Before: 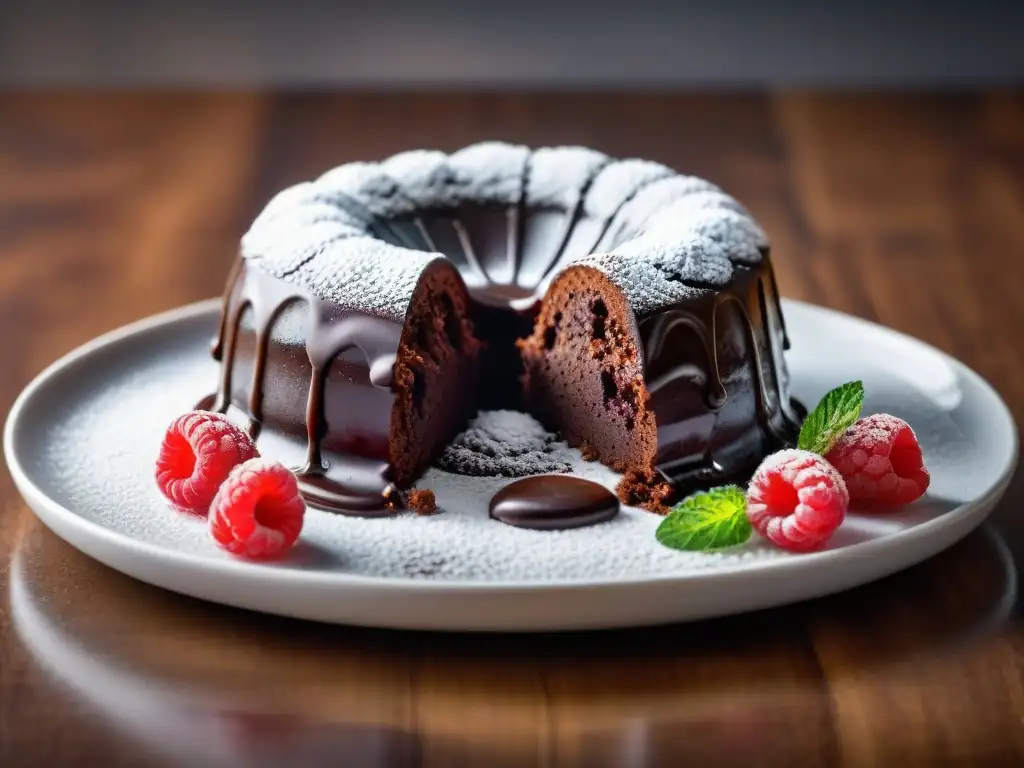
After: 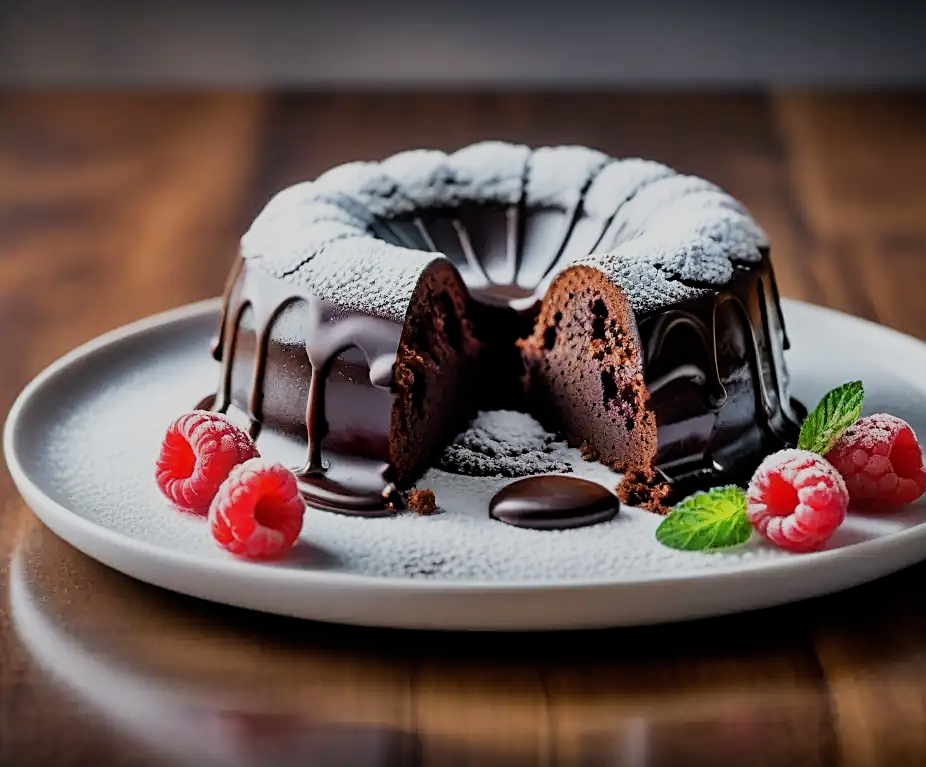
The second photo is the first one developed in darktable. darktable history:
sharpen: on, module defaults
filmic rgb: black relative exposure -7.65 EV, white relative exposure 4.56 EV, hardness 3.61, contrast 1.05
crop: right 9.509%, bottom 0.031%
